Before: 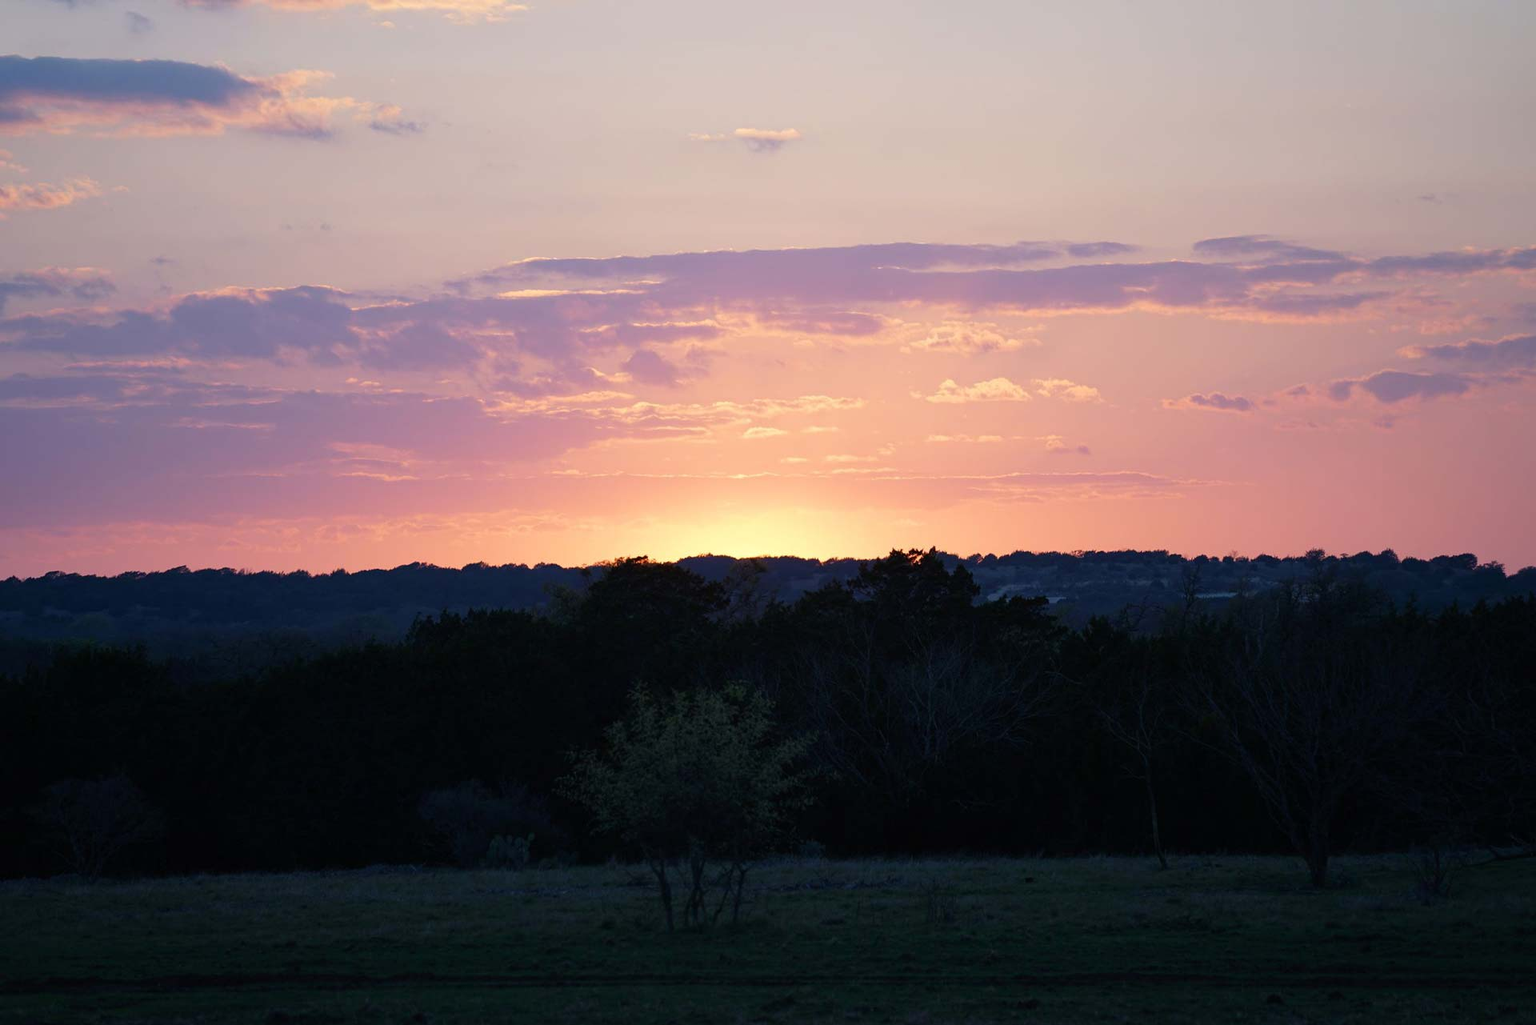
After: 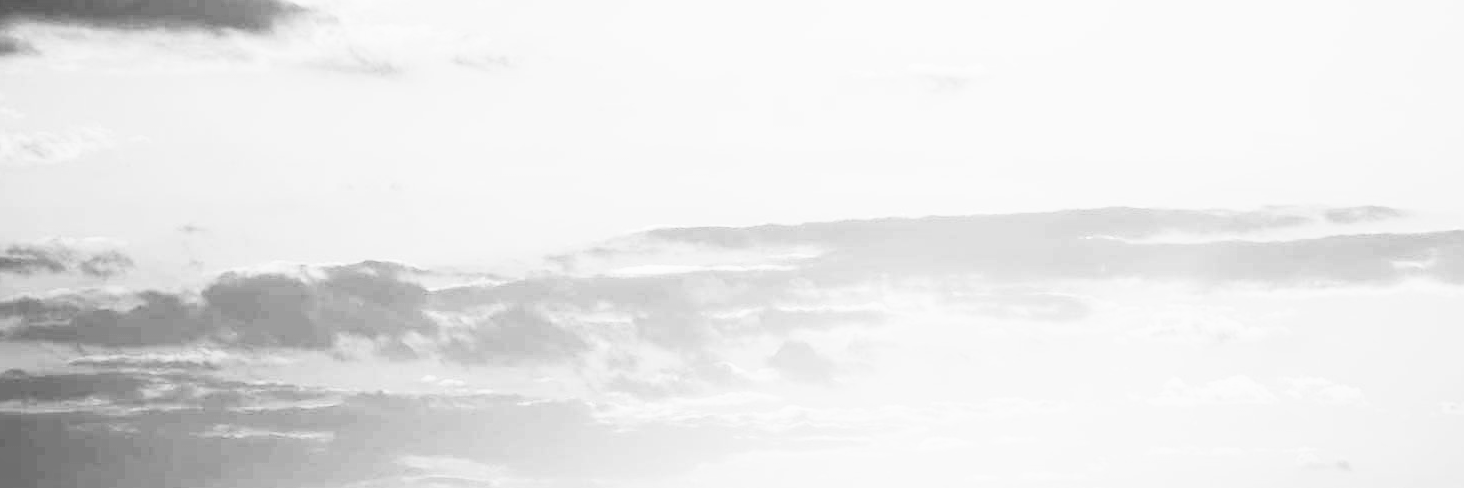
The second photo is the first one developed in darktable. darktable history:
monochrome: on, module defaults
crop: left 0.579%, top 7.627%, right 23.167%, bottom 54.275%
contrast brightness saturation: contrast 0.93, brightness 0.2
